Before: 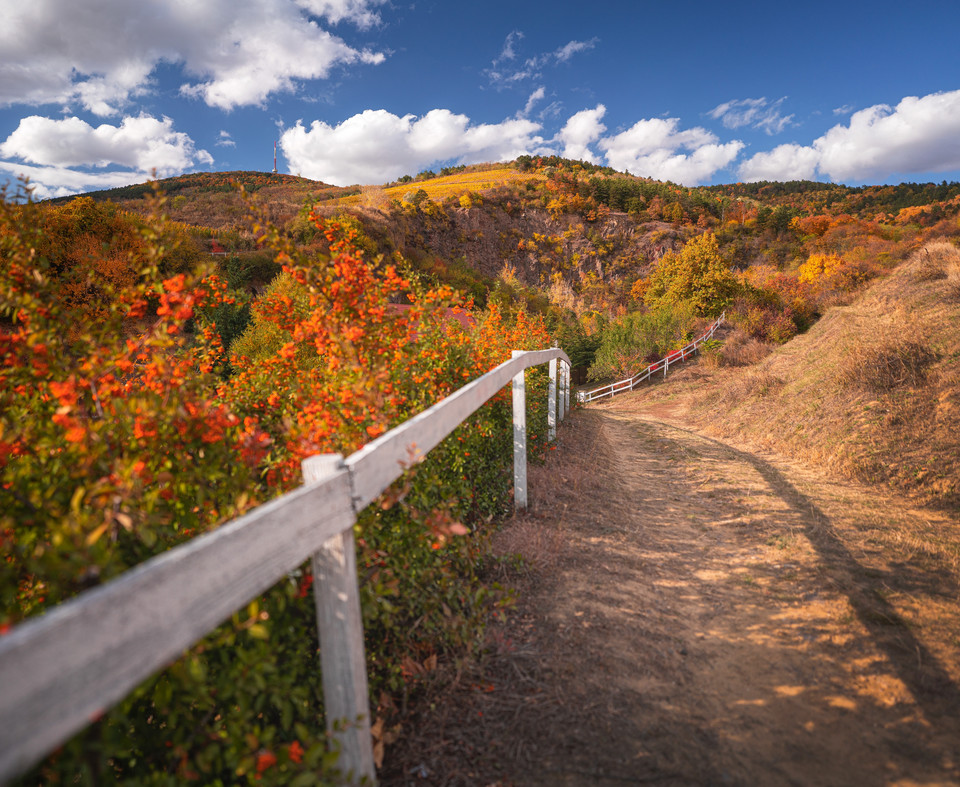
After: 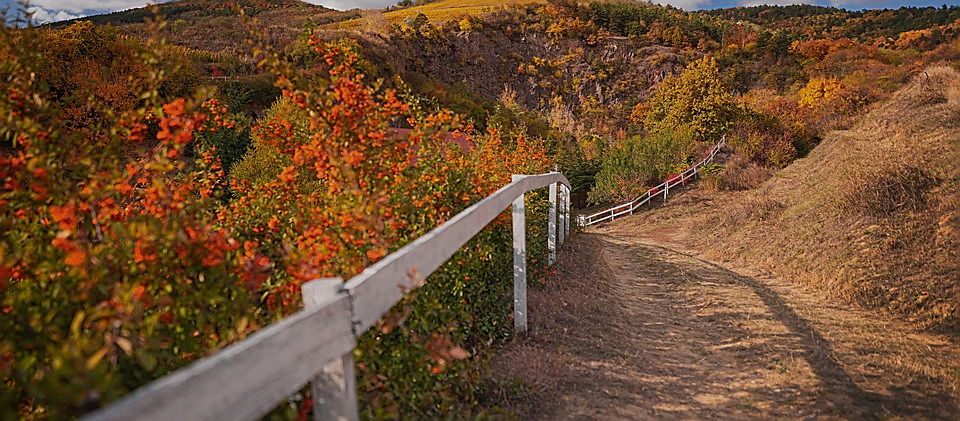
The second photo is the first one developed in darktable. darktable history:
exposure: black level correction 0, exposure -0.7 EV, compensate highlight preservation false
crop and rotate: top 22.567%, bottom 23.828%
sharpen: radius 1.363, amount 1.26, threshold 0.792
